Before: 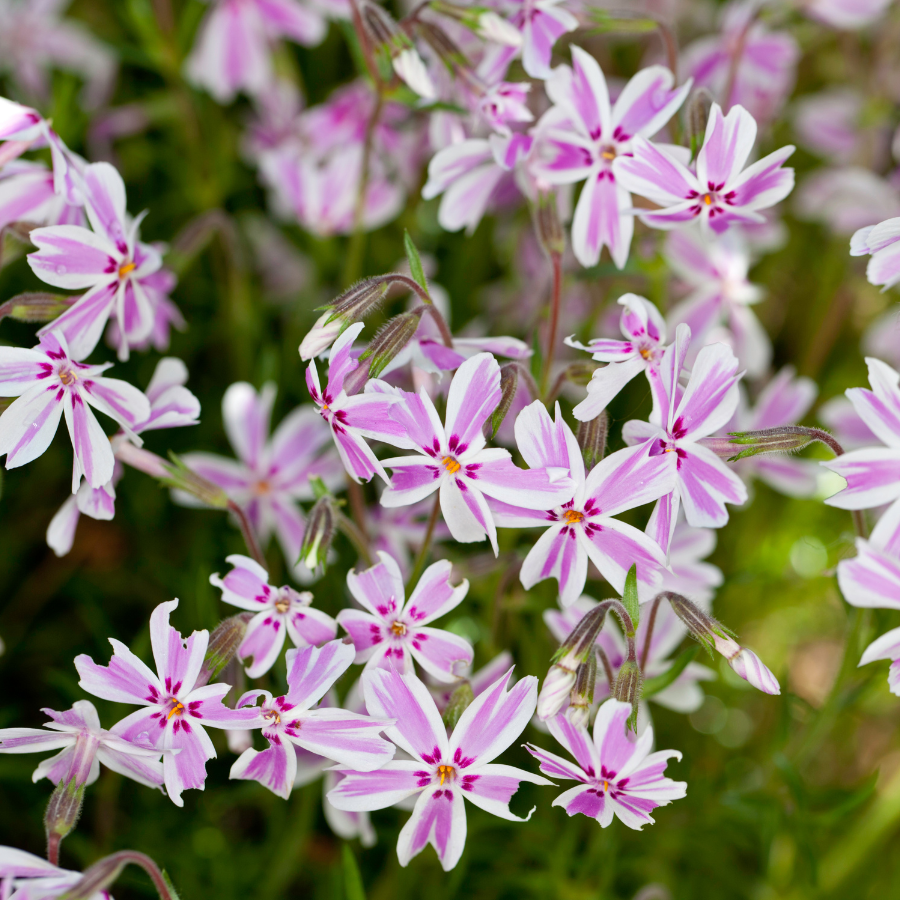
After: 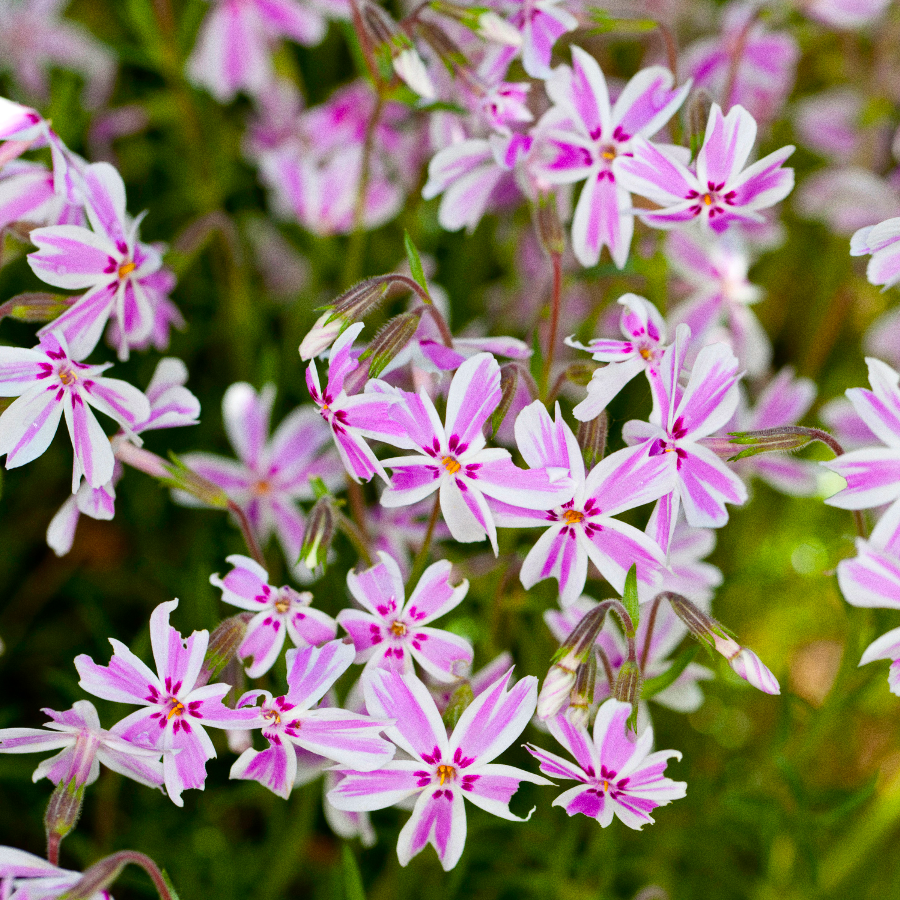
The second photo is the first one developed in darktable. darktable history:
color balance rgb: linear chroma grading › global chroma 9.31%, global vibrance 41.49%
grain: coarseness 0.09 ISO
